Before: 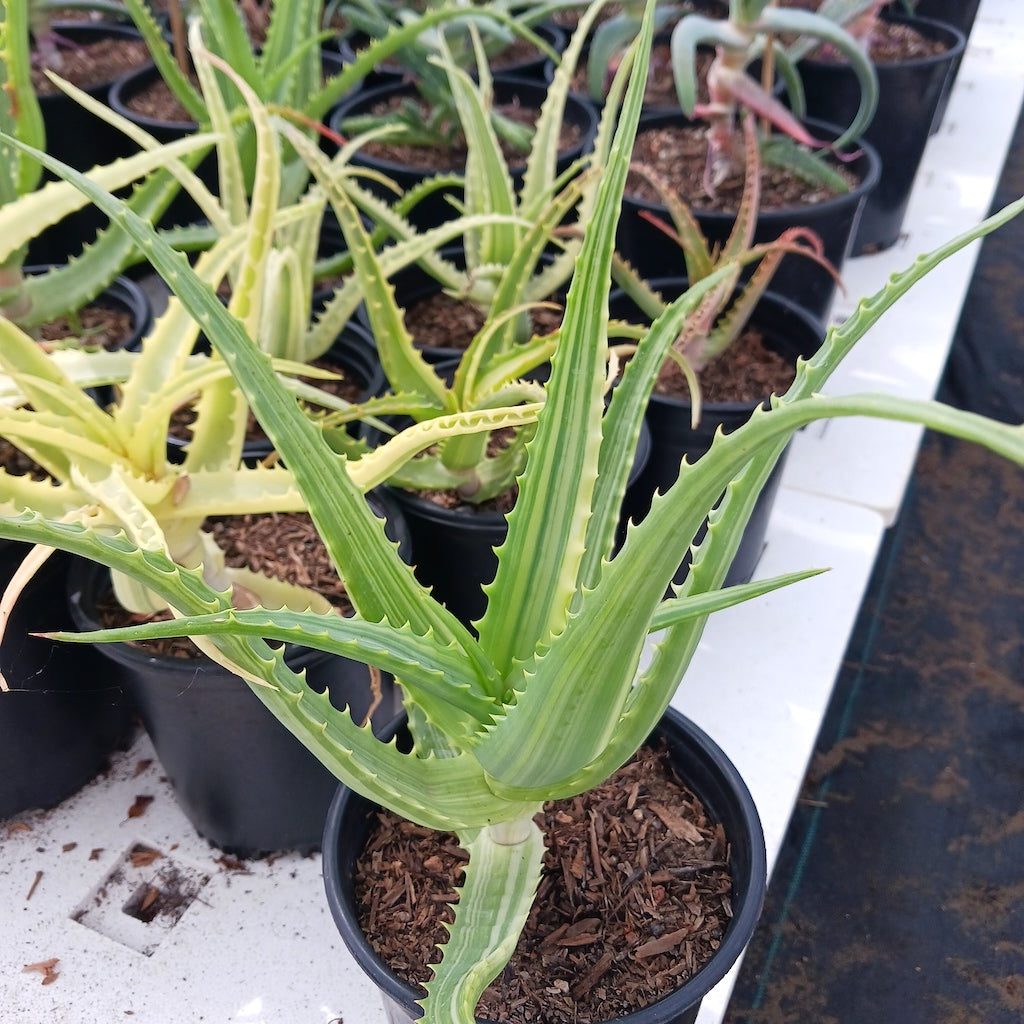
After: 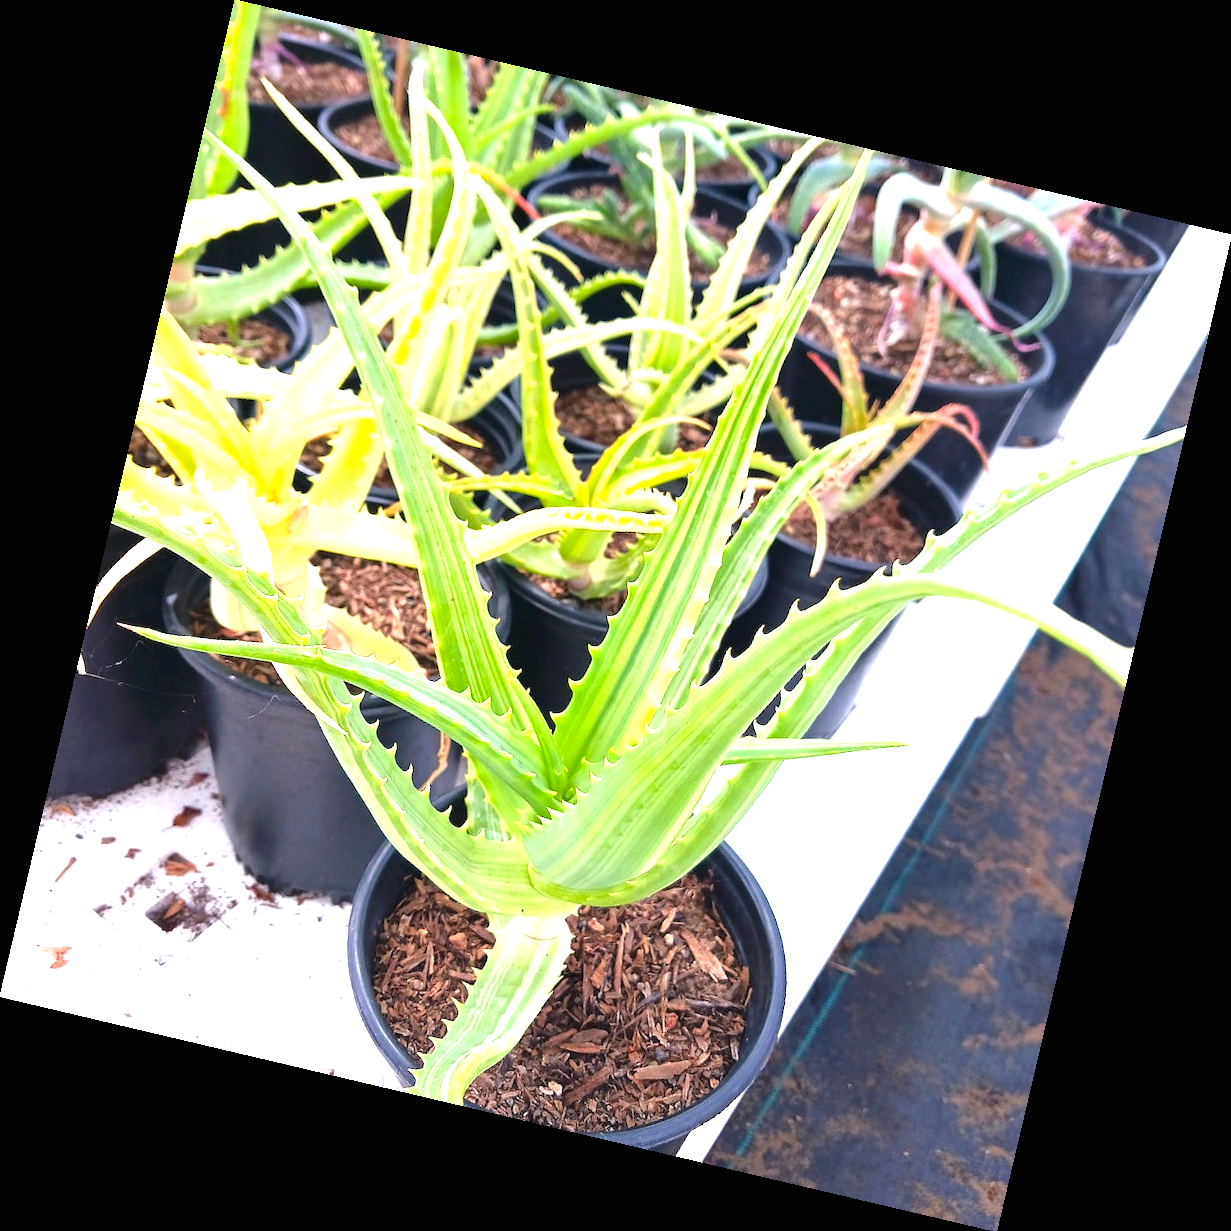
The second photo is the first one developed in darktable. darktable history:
color balance rgb: linear chroma grading › global chroma 6.48%, perceptual saturation grading › global saturation 12.96%, global vibrance 6.02%
rotate and perspective: rotation 13.27°, automatic cropping off
exposure: black level correction 0, exposure 1.45 EV, compensate exposure bias true, compensate highlight preservation false
